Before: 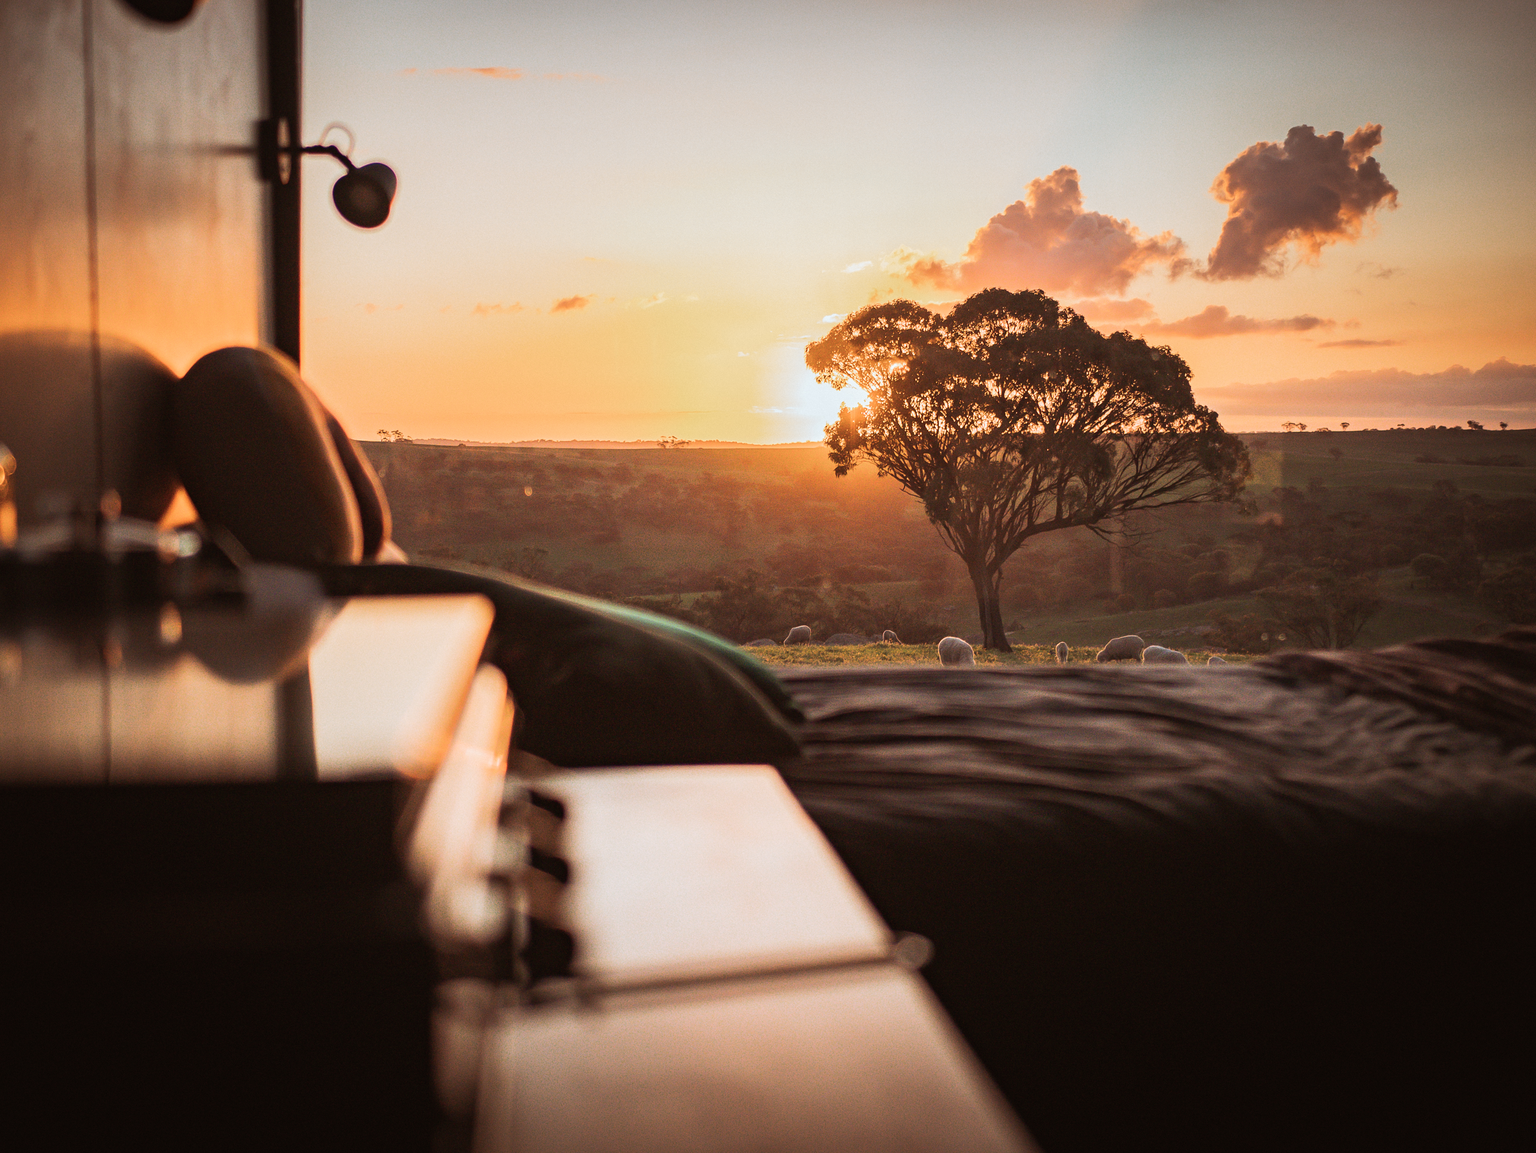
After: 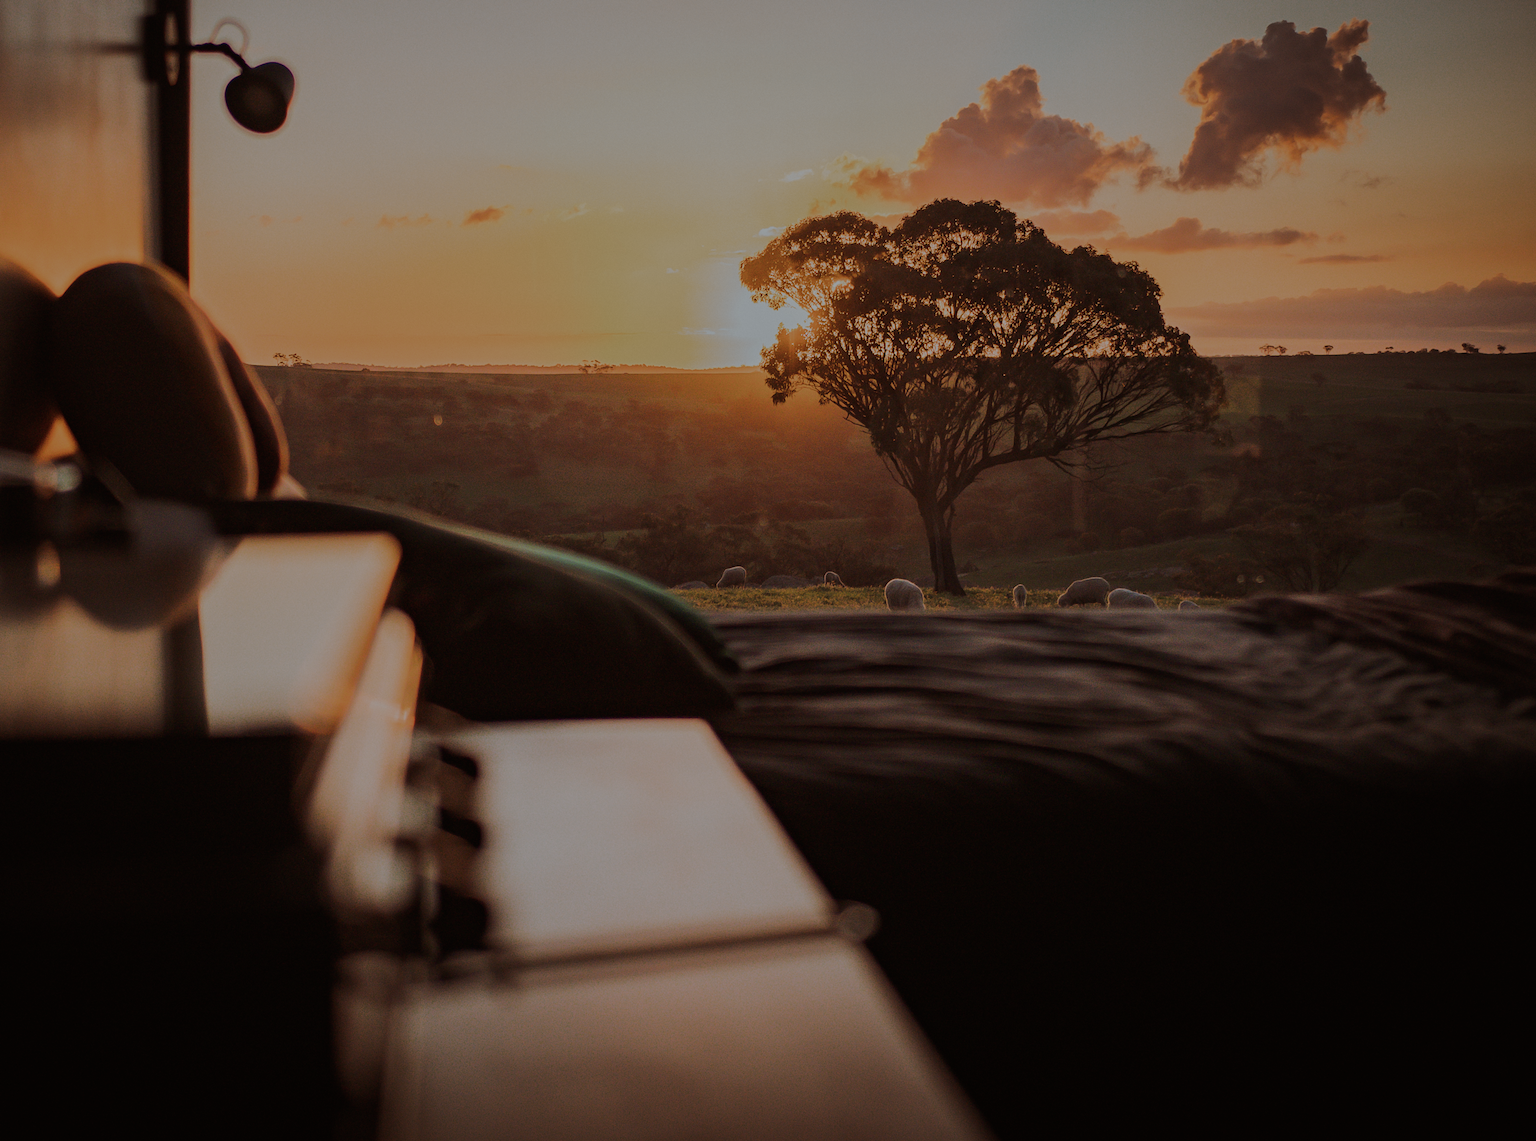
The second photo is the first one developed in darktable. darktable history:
crop and rotate: left 8.262%, top 9.226%
exposure: exposure -1.468 EV, compensate highlight preservation false
